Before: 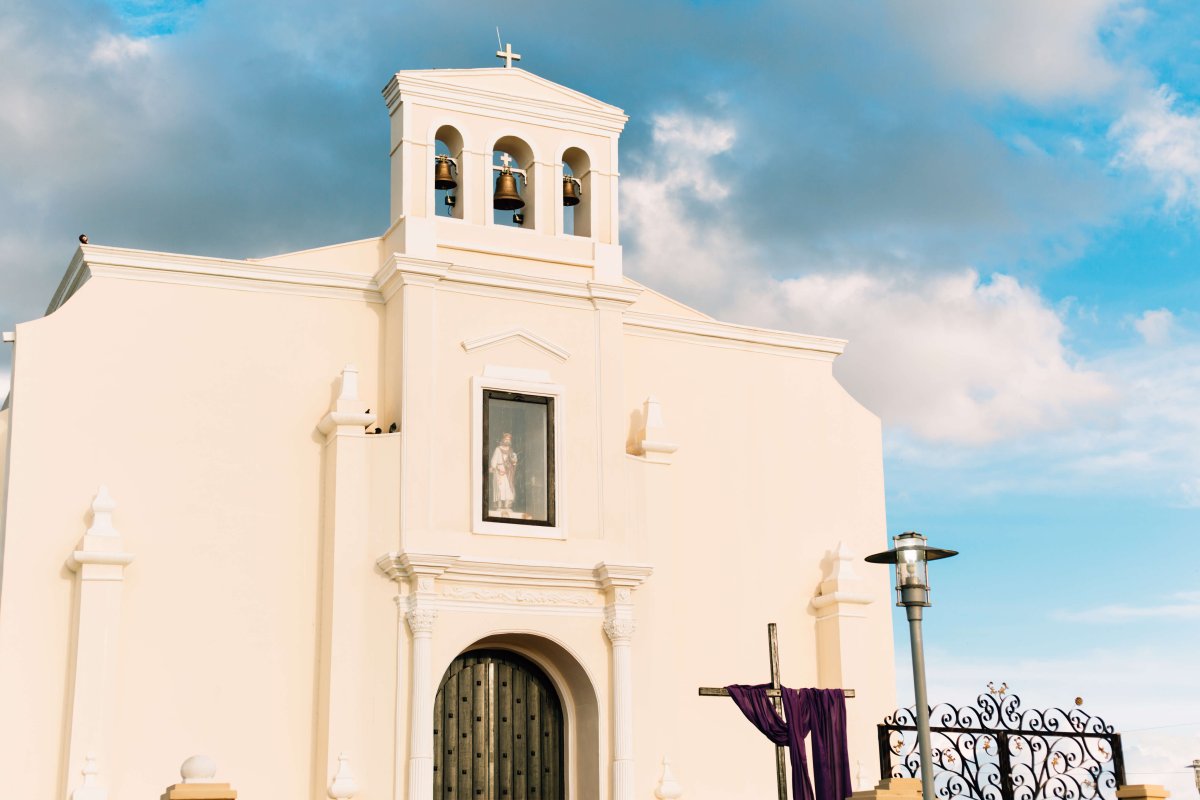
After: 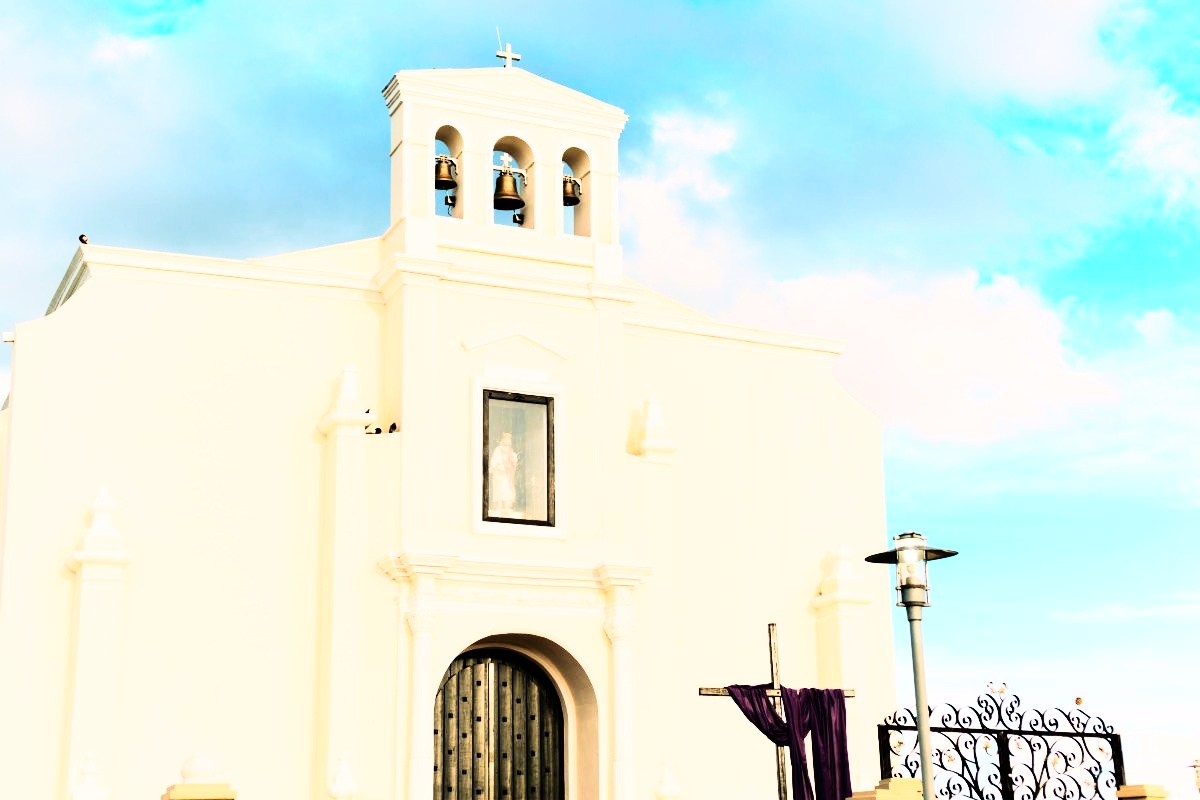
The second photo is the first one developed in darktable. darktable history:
rgb curve: curves: ch0 [(0, 0) (0.21, 0.15) (0.24, 0.21) (0.5, 0.75) (0.75, 0.96) (0.89, 0.99) (1, 1)]; ch1 [(0, 0.02) (0.21, 0.13) (0.25, 0.2) (0.5, 0.67) (0.75, 0.9) (0.89, 0.97) (1, 1)]; ch2 [(0, 0.02) (0.21, 0.13) (0.25, 0.2) (0.5, 0.67) (0.75, 0.9) (0.89, 0.97) (1, 1)], compensate middle gray true
velvia: strength 29%
